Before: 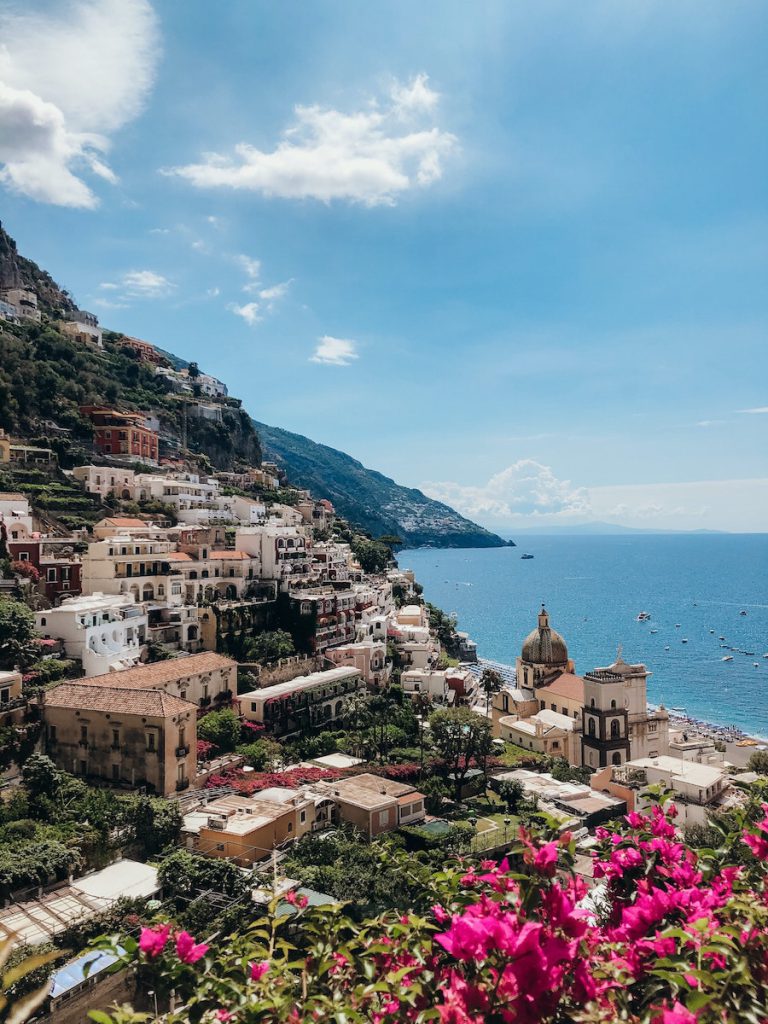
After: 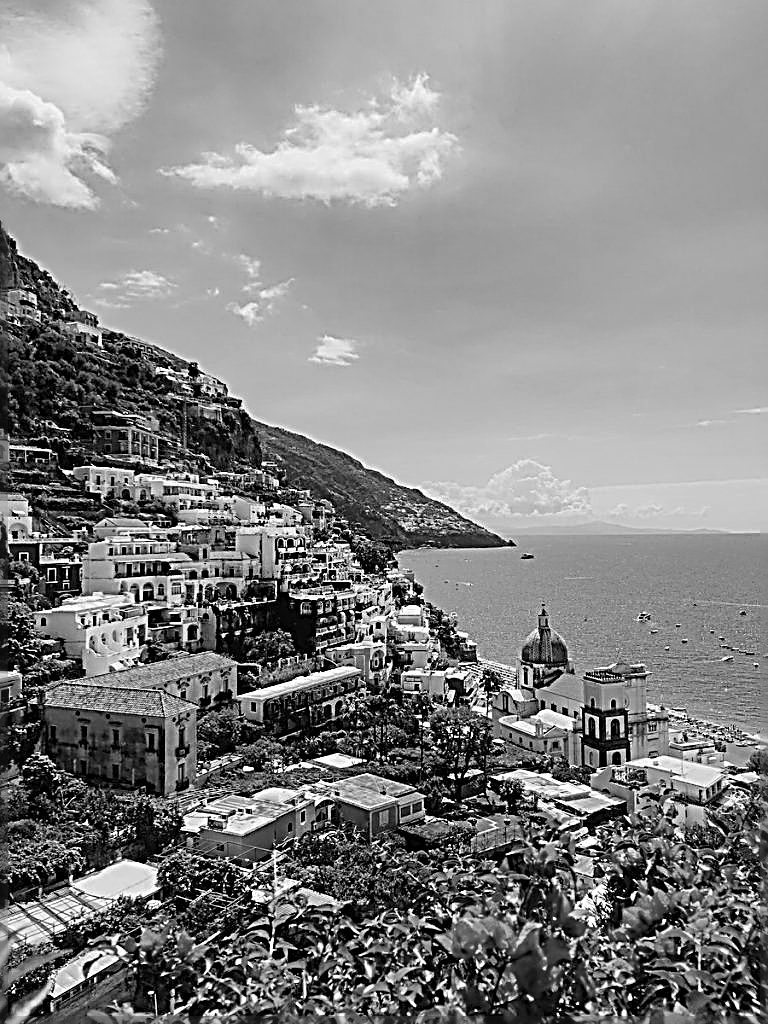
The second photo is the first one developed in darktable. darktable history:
color zones: curves: ch0 [(0, 0.48) (0.209, 0.398) (0.305, 0.332) (0.429, 0.493) (0.571, 0.5) (0.714, 0.5) (0.857, 0.5) (1, 0.48)]; ch1 [(0, 0.633) (0.143, 0.586) (0.286, 0.489) (0.429, 0.448) (0.571, 0.31) (0.714, 0.335) (0.857, 0.492) (1, 0.633)]; ch2 [(0, 0.448) (0.143, 0.498) (0.286, 0.5) (0.429, 0.5) (0.571, 0.5) (0.714, 0.5) (0.857, 0.5) (1, 0.448)]
monochrome: a 32, b 64, size 2.3
sharpen: radius 3.158, amount 1.731
